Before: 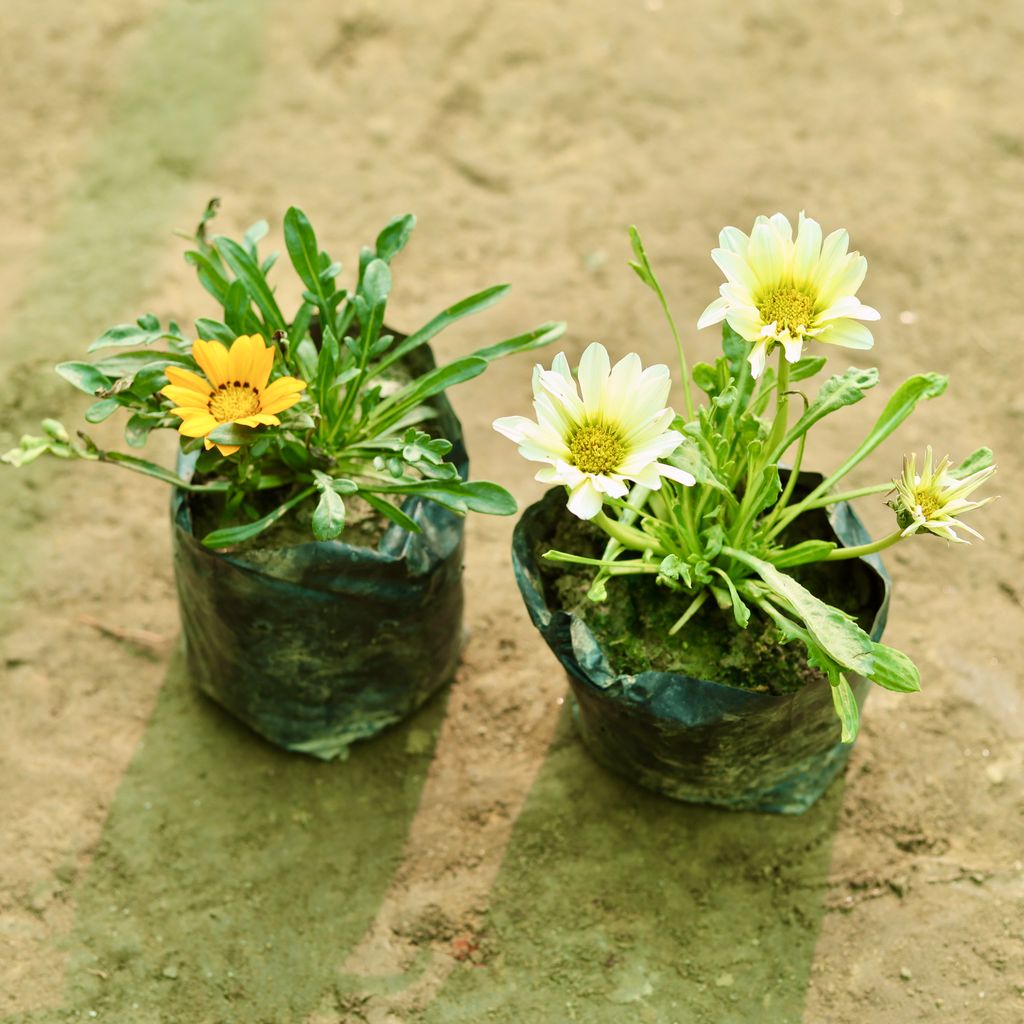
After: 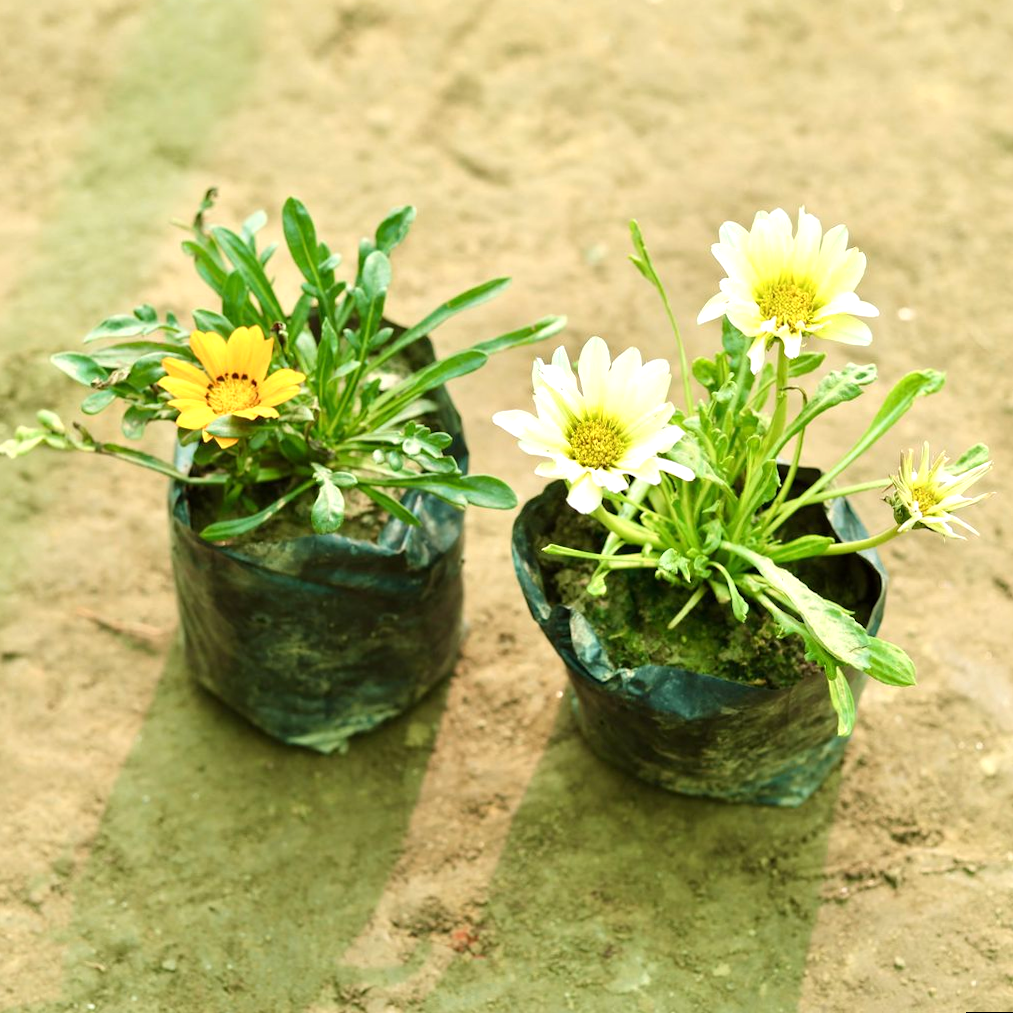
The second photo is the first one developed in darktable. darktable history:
exposure: exposure 0.376 EV, compensate highlight preservation false
rotate and perspective: rotation 0.174°, lens shift (vertical) 0.013, lens shift (horizontal) 0.019, shear 0.001, automatic cropping original format, crop left 0.007, crop right 0.991, crop top 0.016, crop bottom 0.997
